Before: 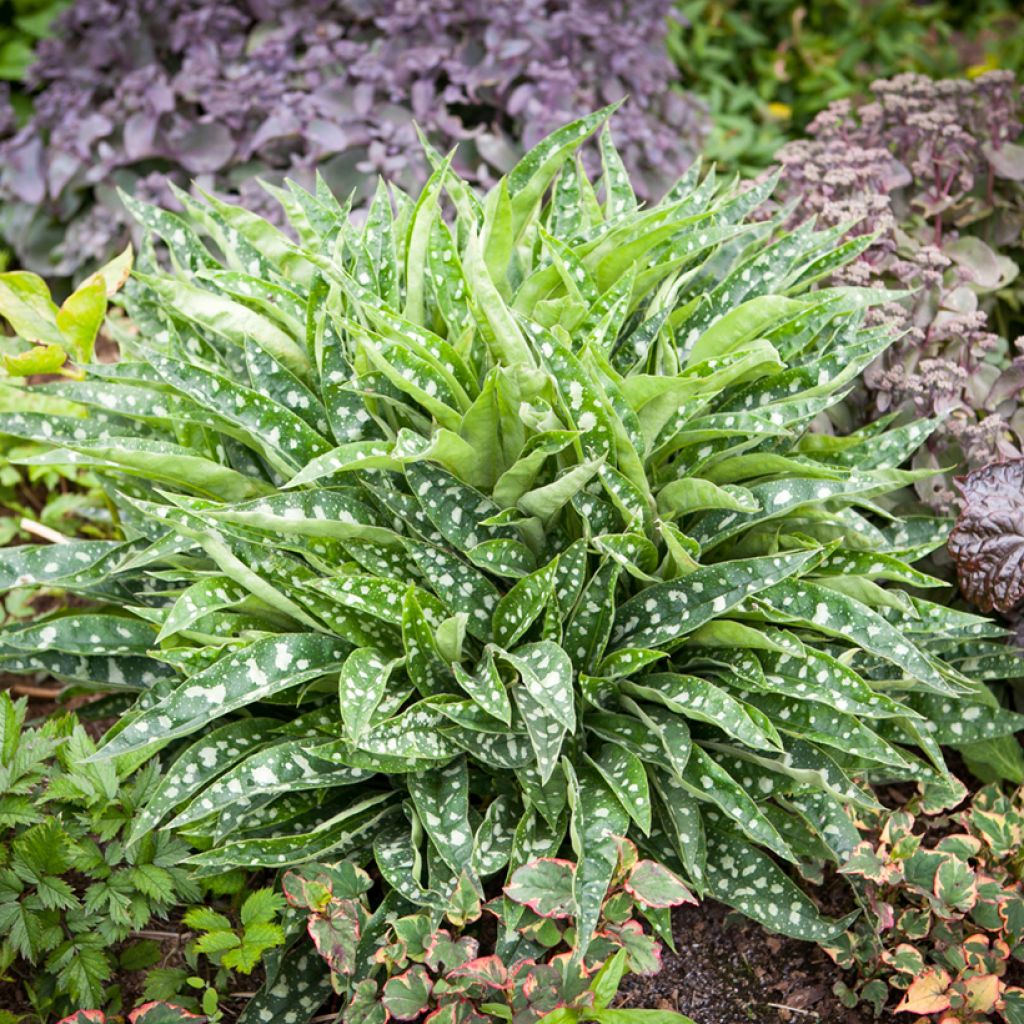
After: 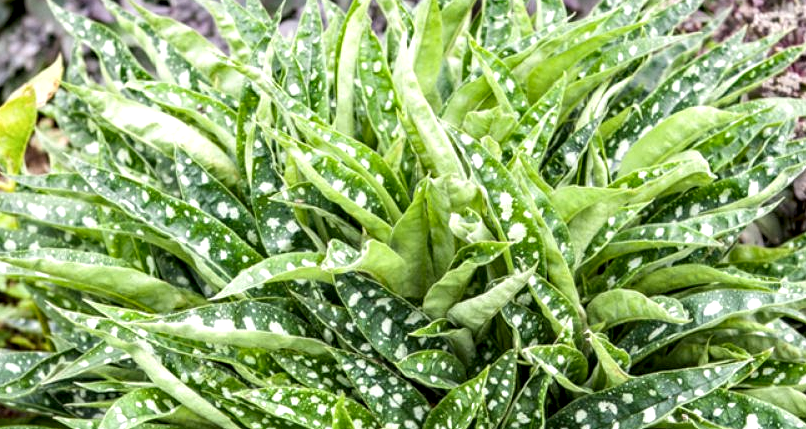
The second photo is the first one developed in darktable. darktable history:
crop: left 6.926%, top 18.51%, right 14.351%, bottom 39.569%
local contrast: highlights 63%, shadows 54%, detail 169%, midtone range 0.508
